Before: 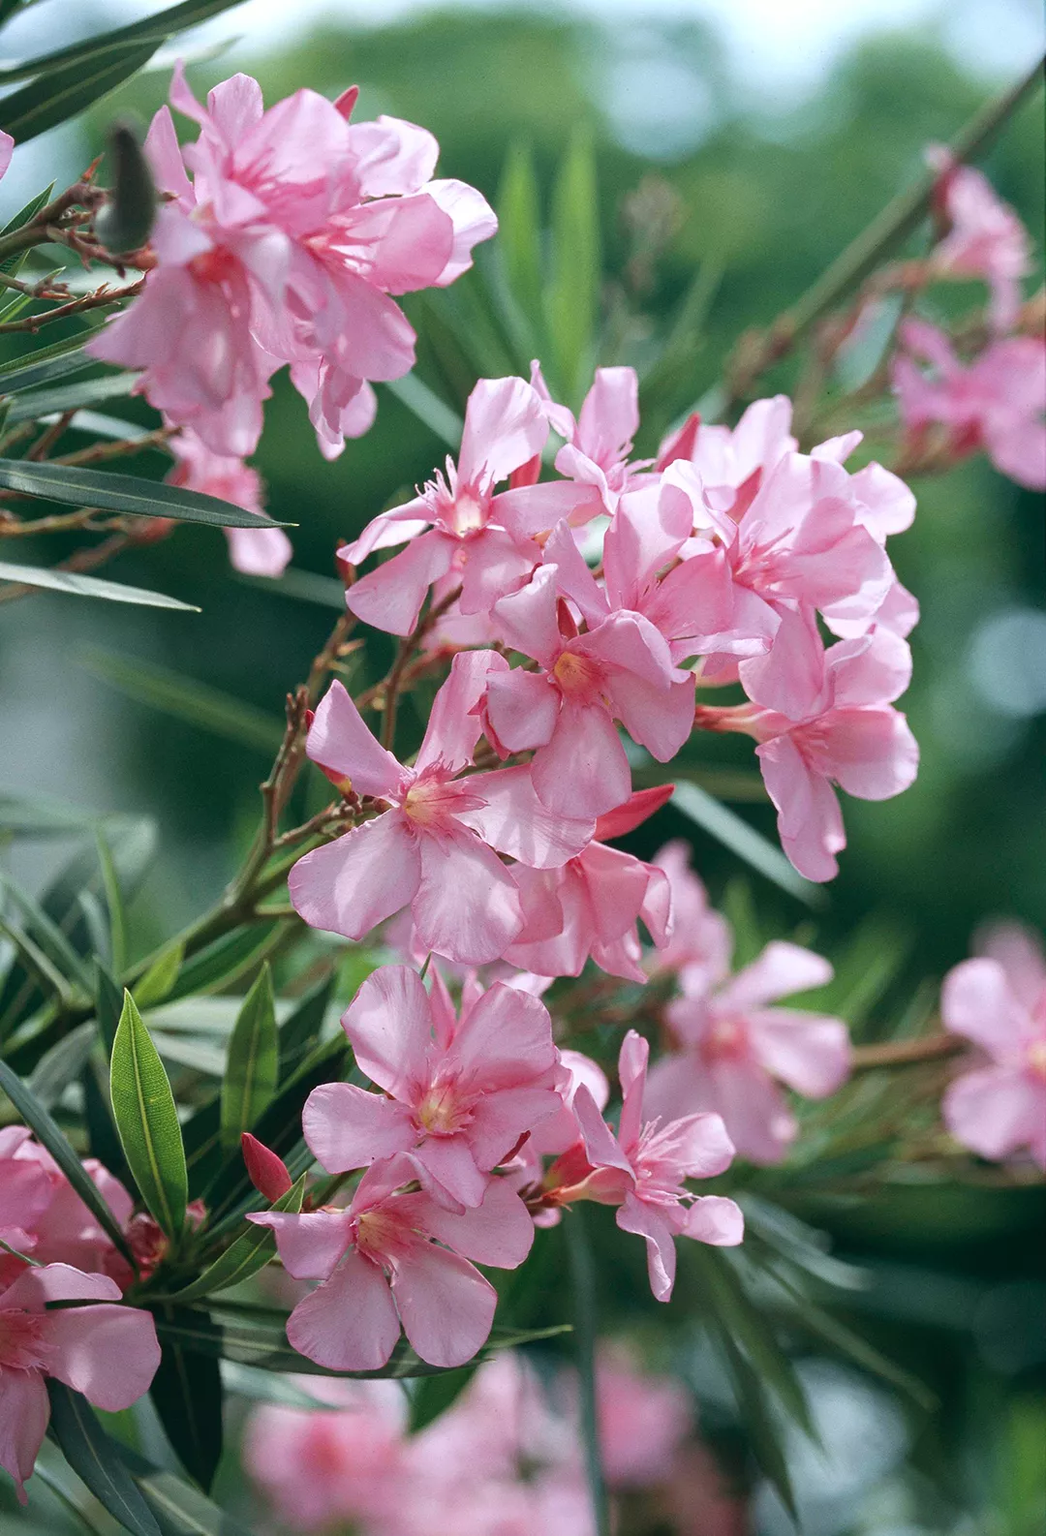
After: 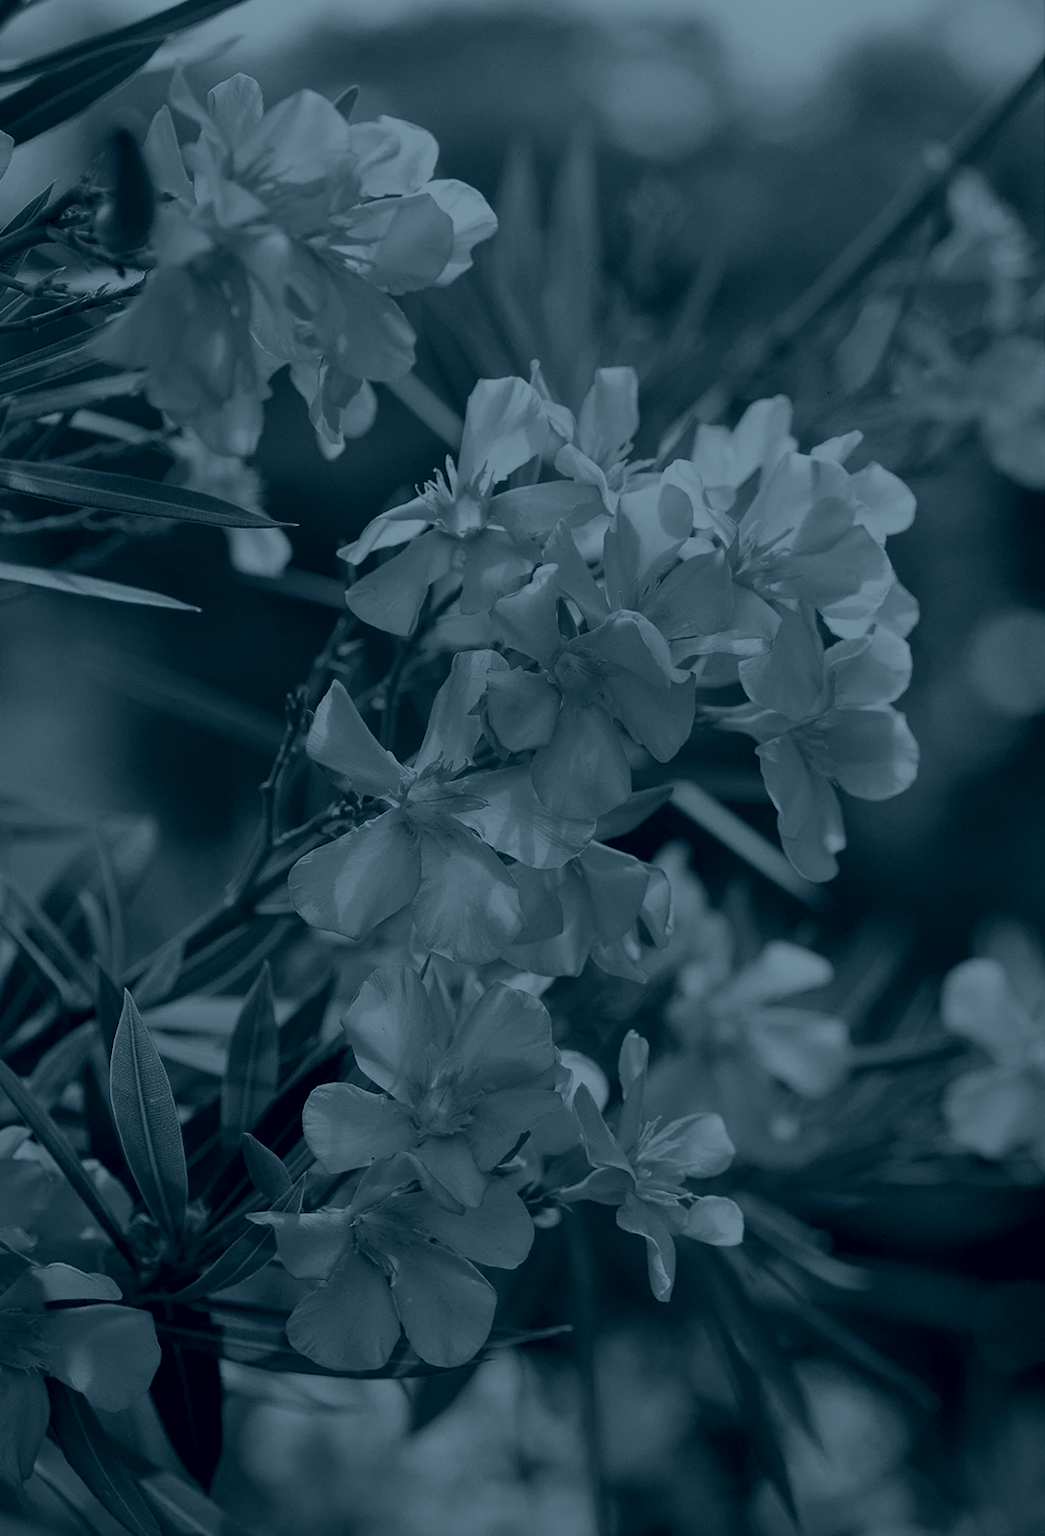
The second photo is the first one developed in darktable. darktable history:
levels: levels [0, 0.474, 0.947]
colorize: hue 194.4°, saturation 29%, source mix 61.75%, lightness 3.98%, version 1
